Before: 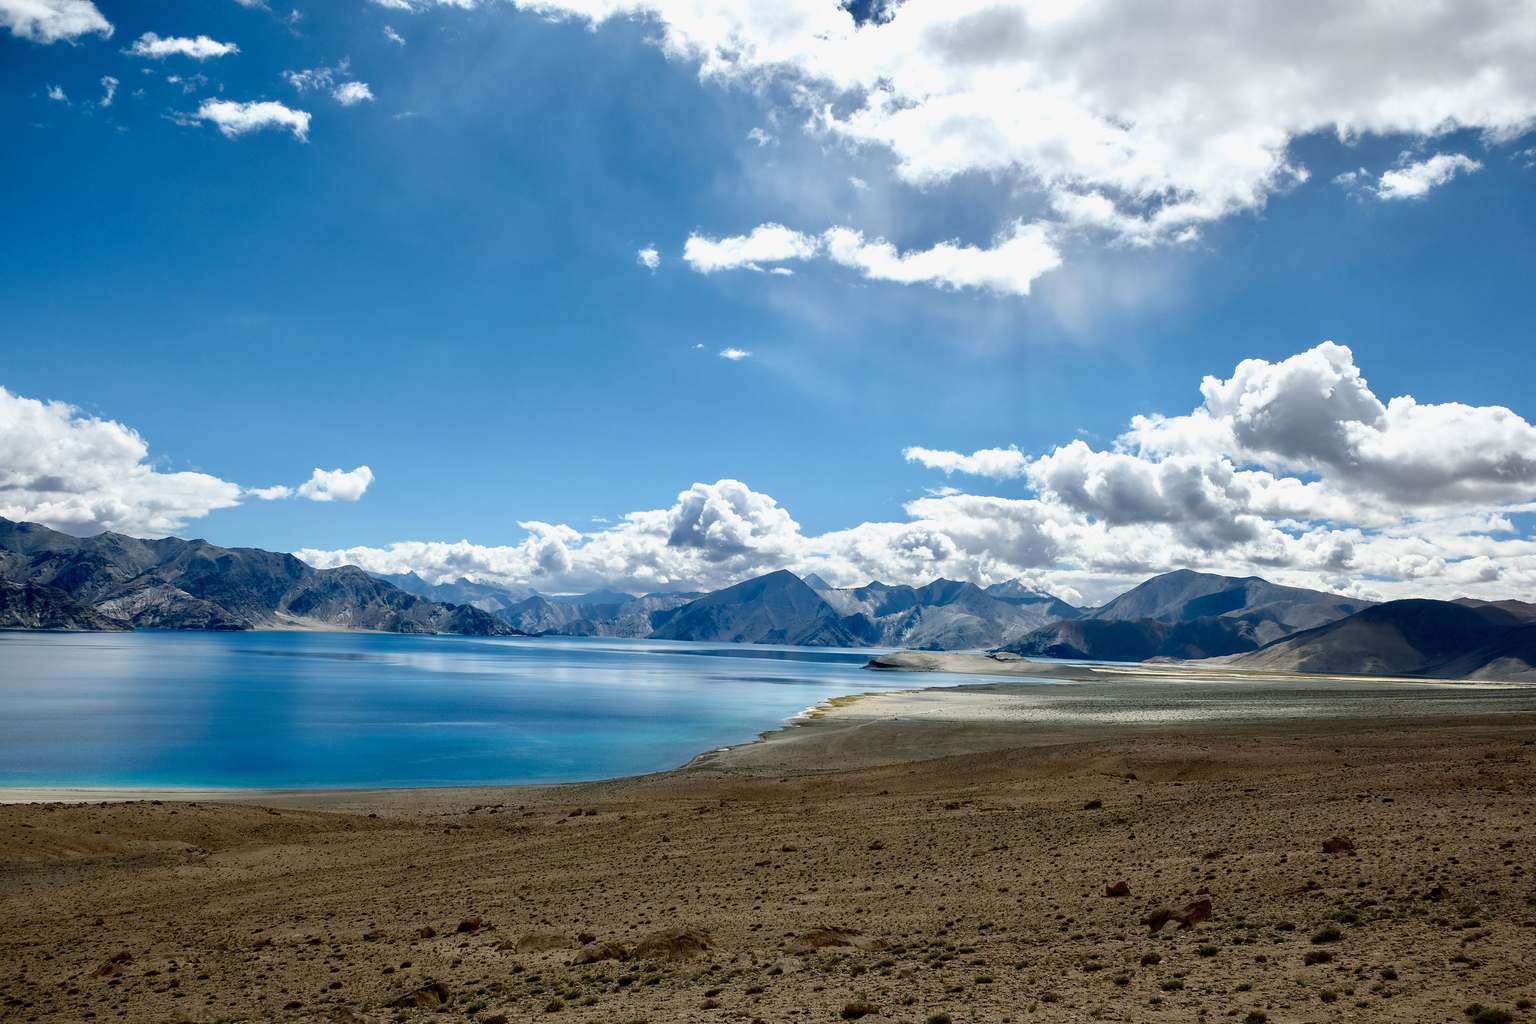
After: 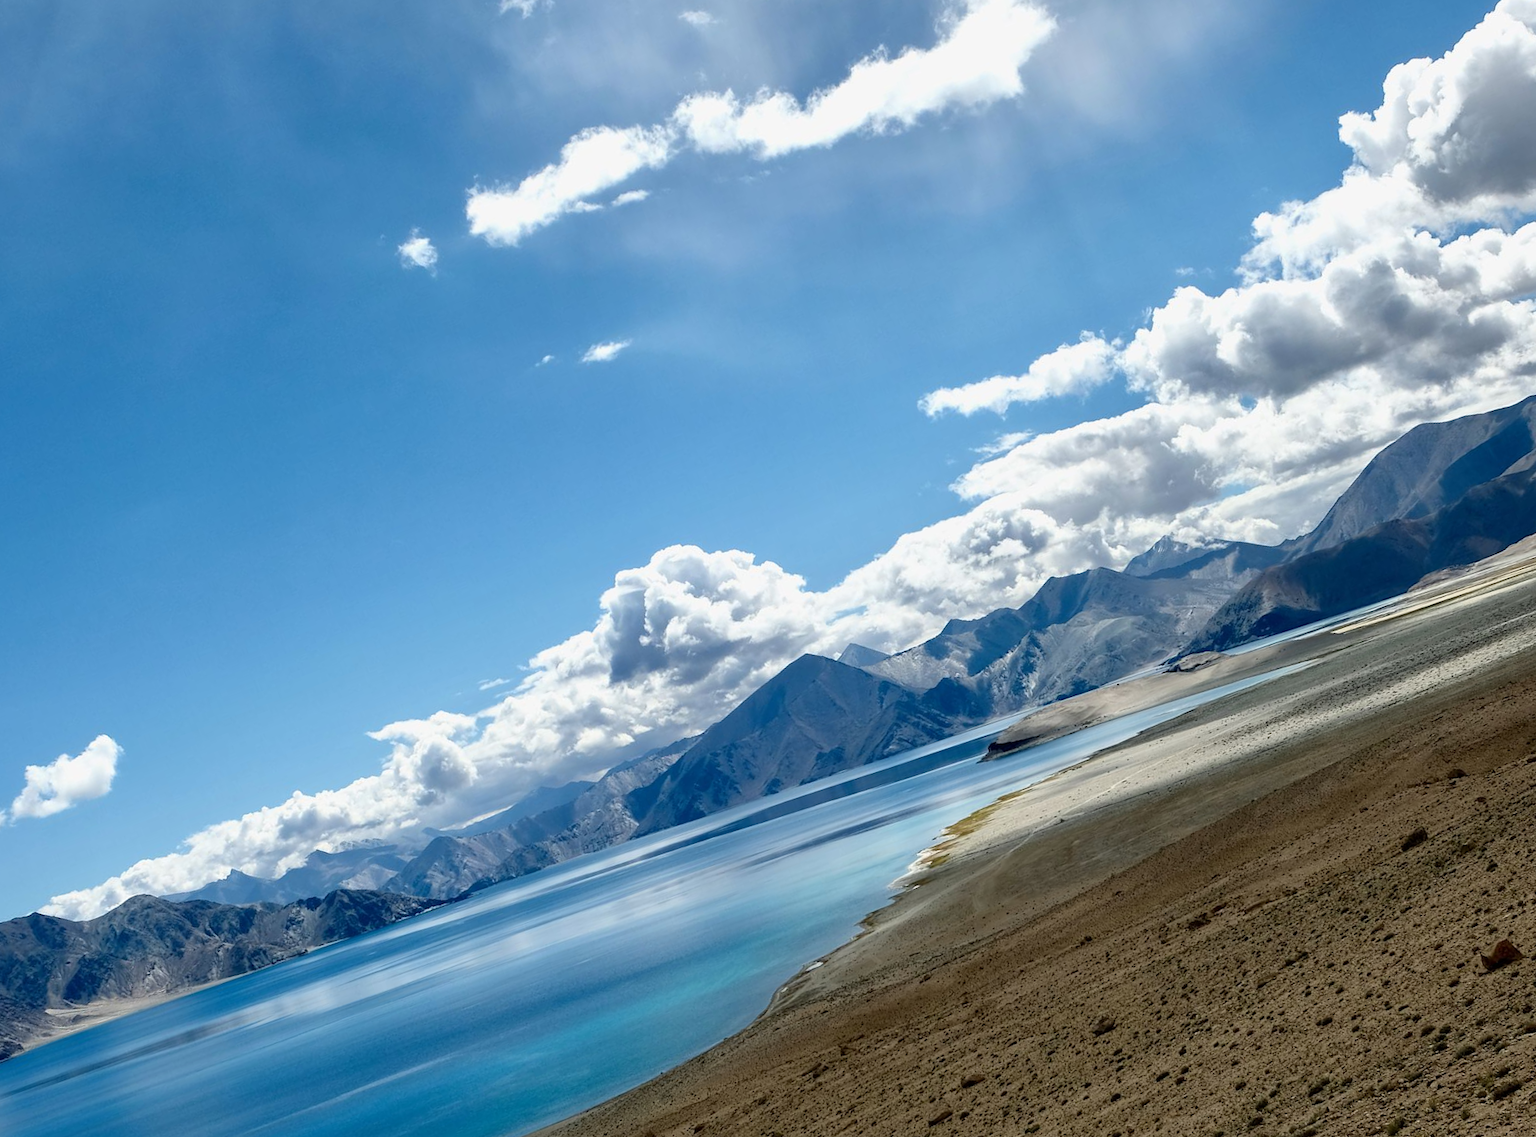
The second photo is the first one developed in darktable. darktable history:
crop and rotate: angle 20.42°, left 6.767%, right 4.176%, bottom 1.105%
